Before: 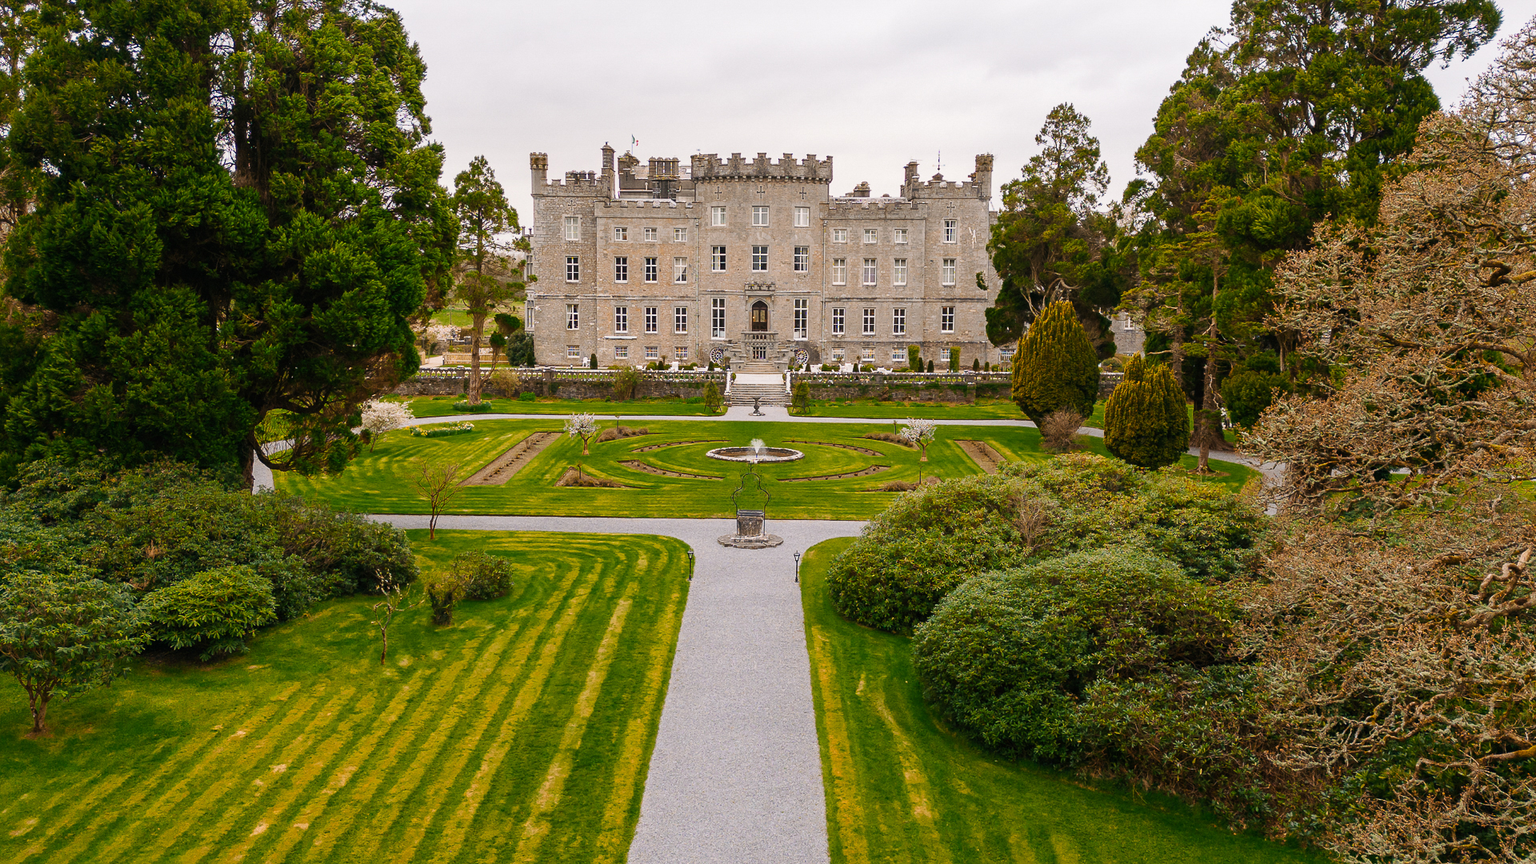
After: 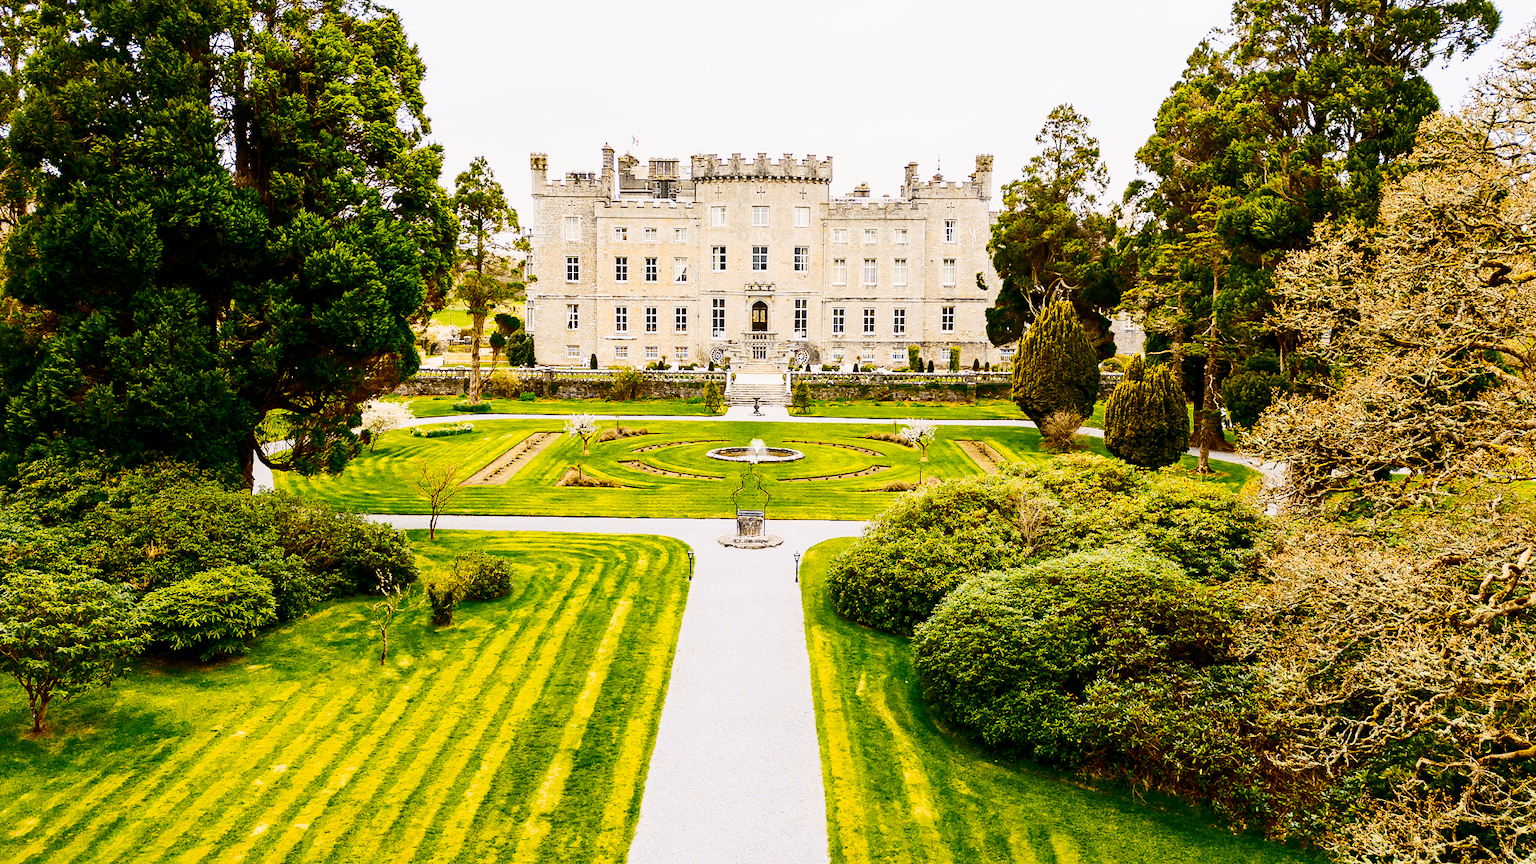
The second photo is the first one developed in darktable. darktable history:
contrast brightness saturation: contrast 0.4, brightness 0.05, saturation 0.25
filmic rgb: middle gray luminance 30%, black relative exposure -9 EV, white relative exposure 7 EV, threshold 6 EV, target black luminance 0%, hardness 2.94, latitude 2.04%, contrast 0.963, highlights saturation mix 5%, shadows ↔ highlights balance 12.16%, add noise in highlights 0, preserve chrominance no, color science v3 (2019), use custom middle-gray values true, iterations of high-quality reconstruction 0, contrast in highlights soft, enable highlight reconstruction true
color contrast: green-magenta contrast 0.85, blue-yellow contrast 1.25, unbound 0
exposure: black level correction 0, exposure 1.675 EV, compensate exposure bias true, compensate highlight preservation false
